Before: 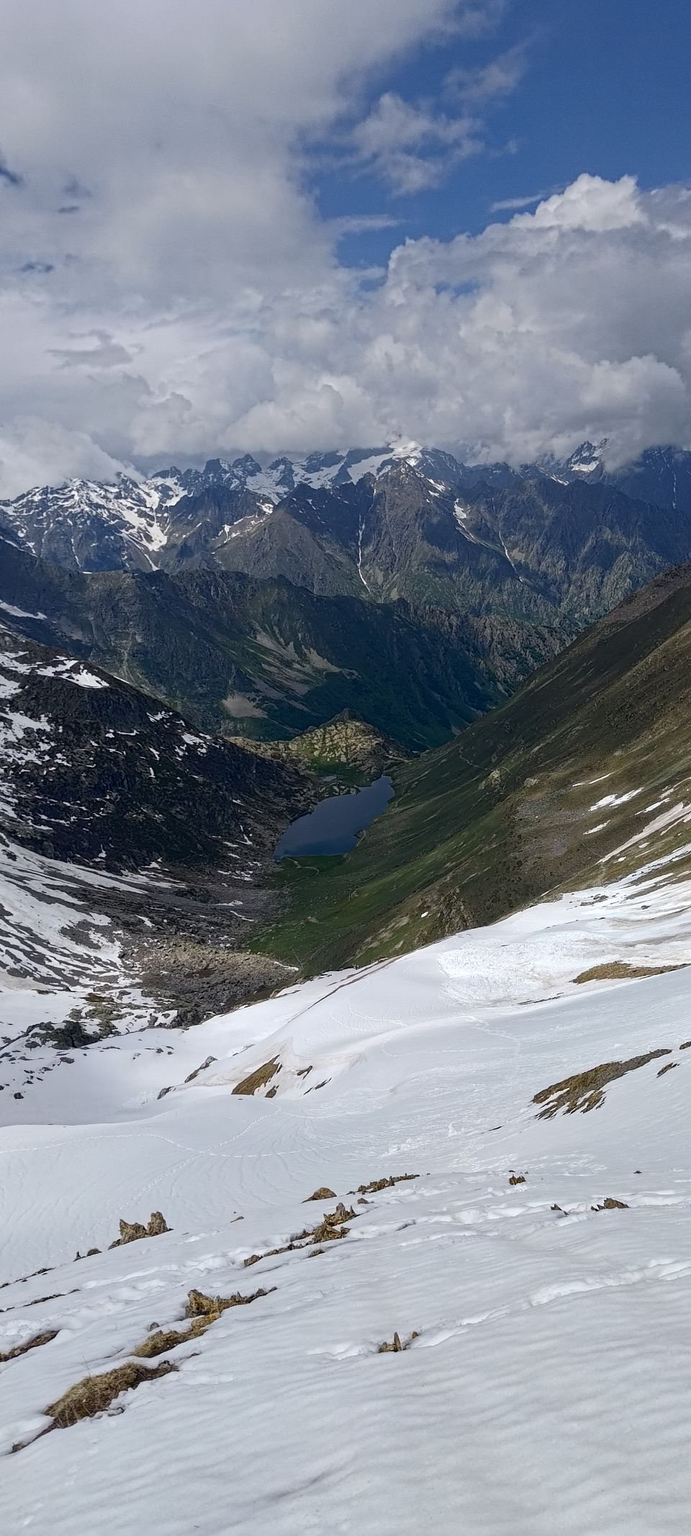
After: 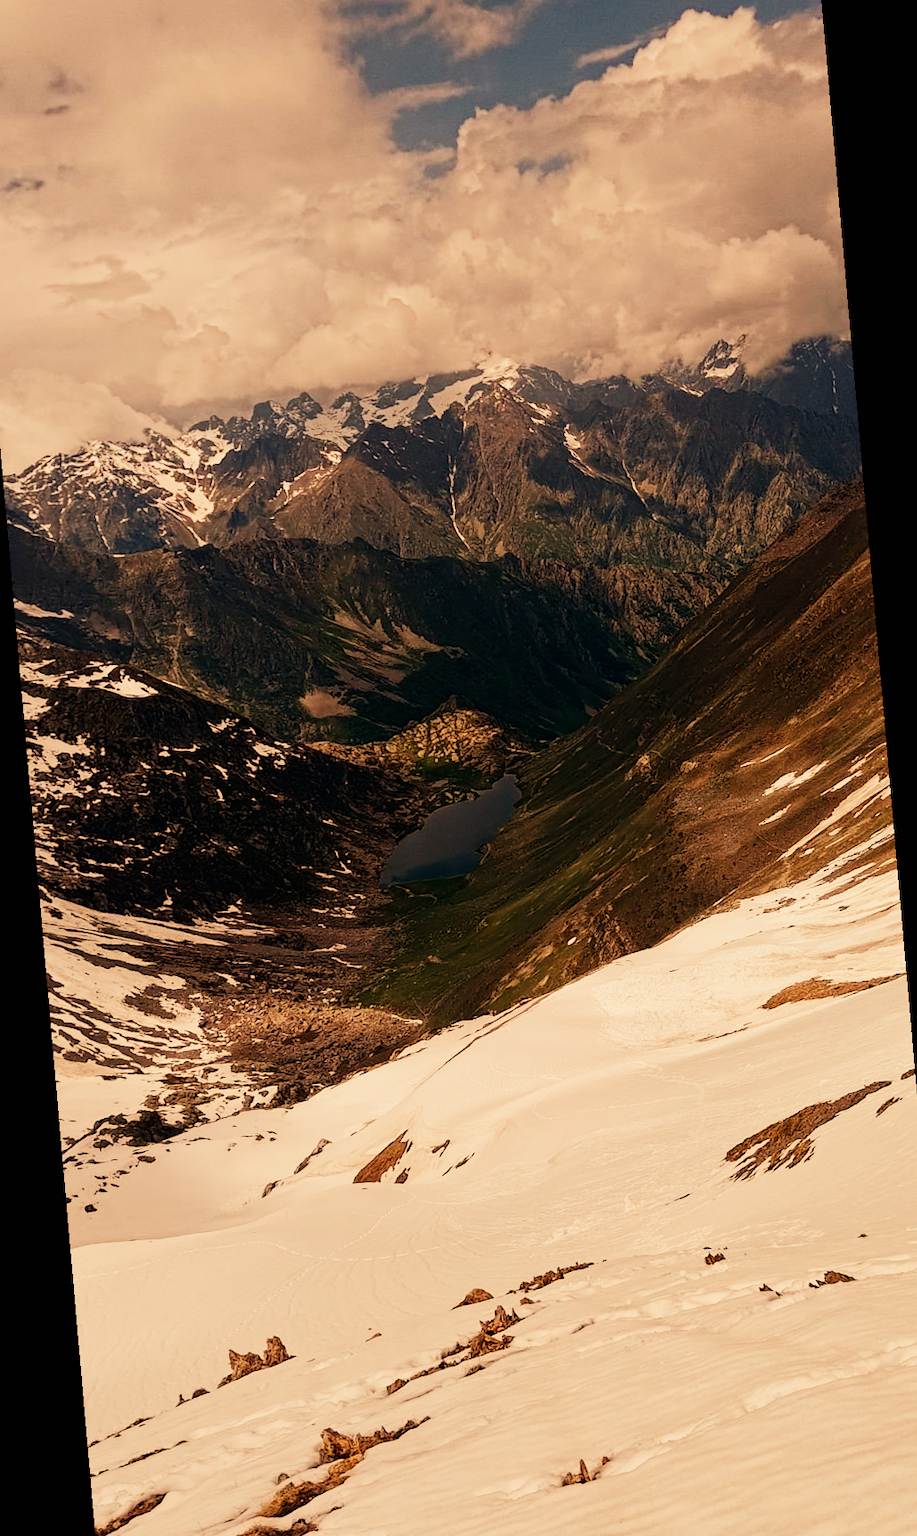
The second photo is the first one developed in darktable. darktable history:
sigmoid: contrast 1.7, skew -0.1, preserve hue 0%, red attenuation 0.1, red rotation 0.035, green attenuation 0.1, green rotation -0.017, blue attenuation 0.15, blue rotation -0.052, base primaries Rec2020
rotate and perspective: rotation -5°, crop left 0.05, crop right 0.952, crop top 0.11, crop bottom 0.89
white balance: red 1.467, blue 0.684
